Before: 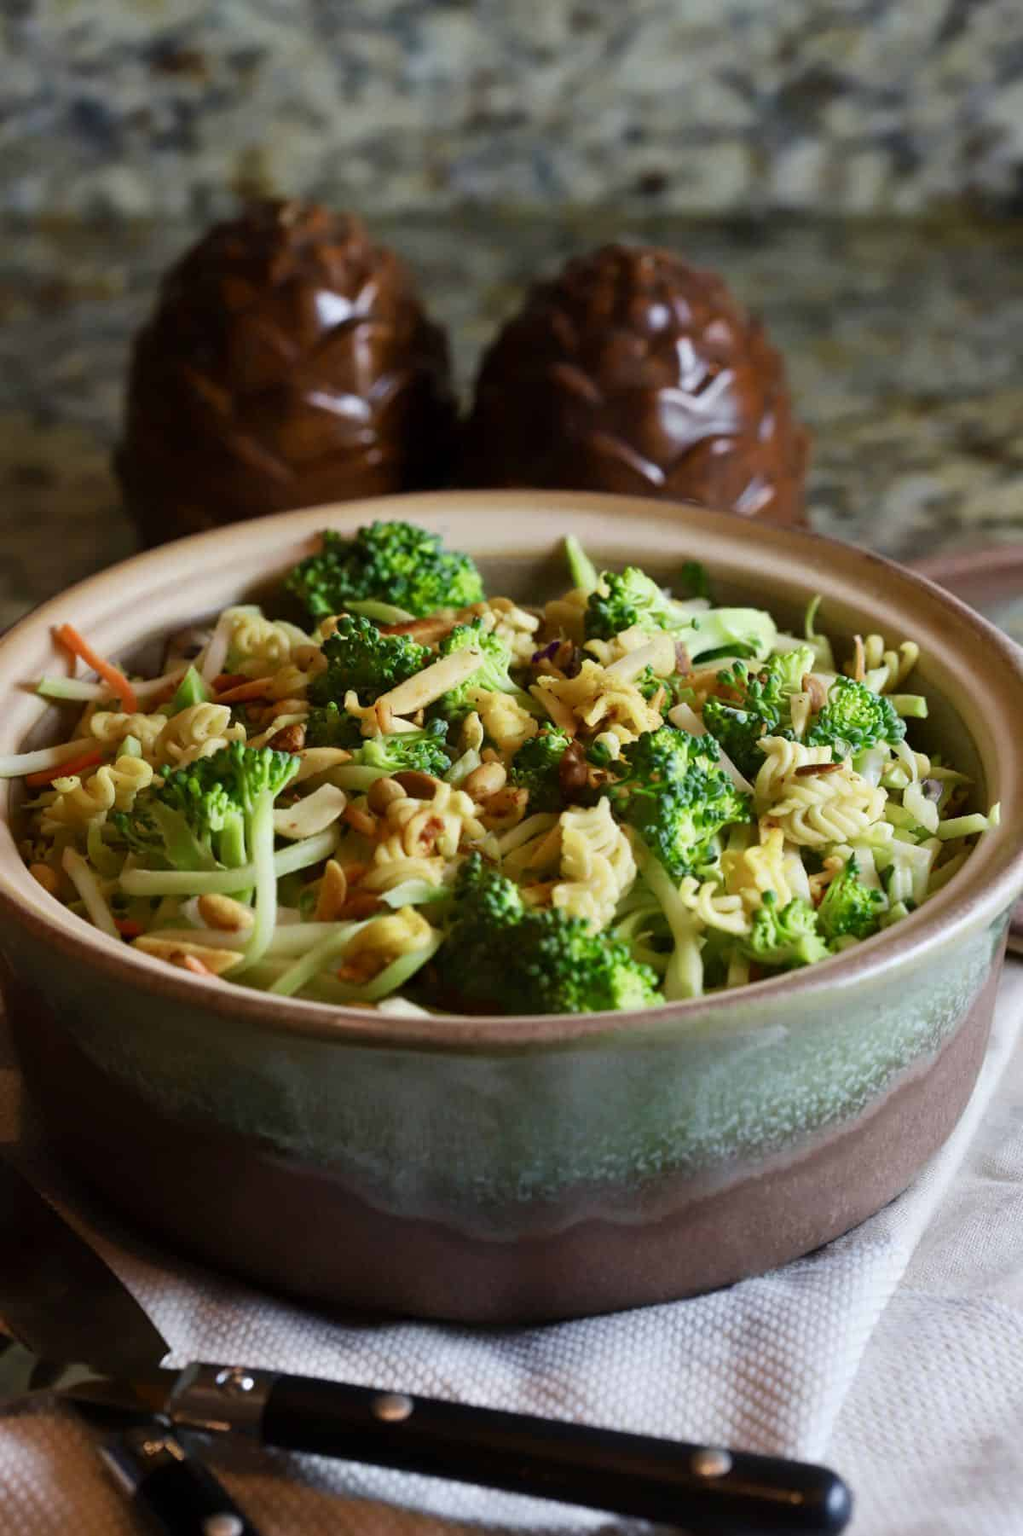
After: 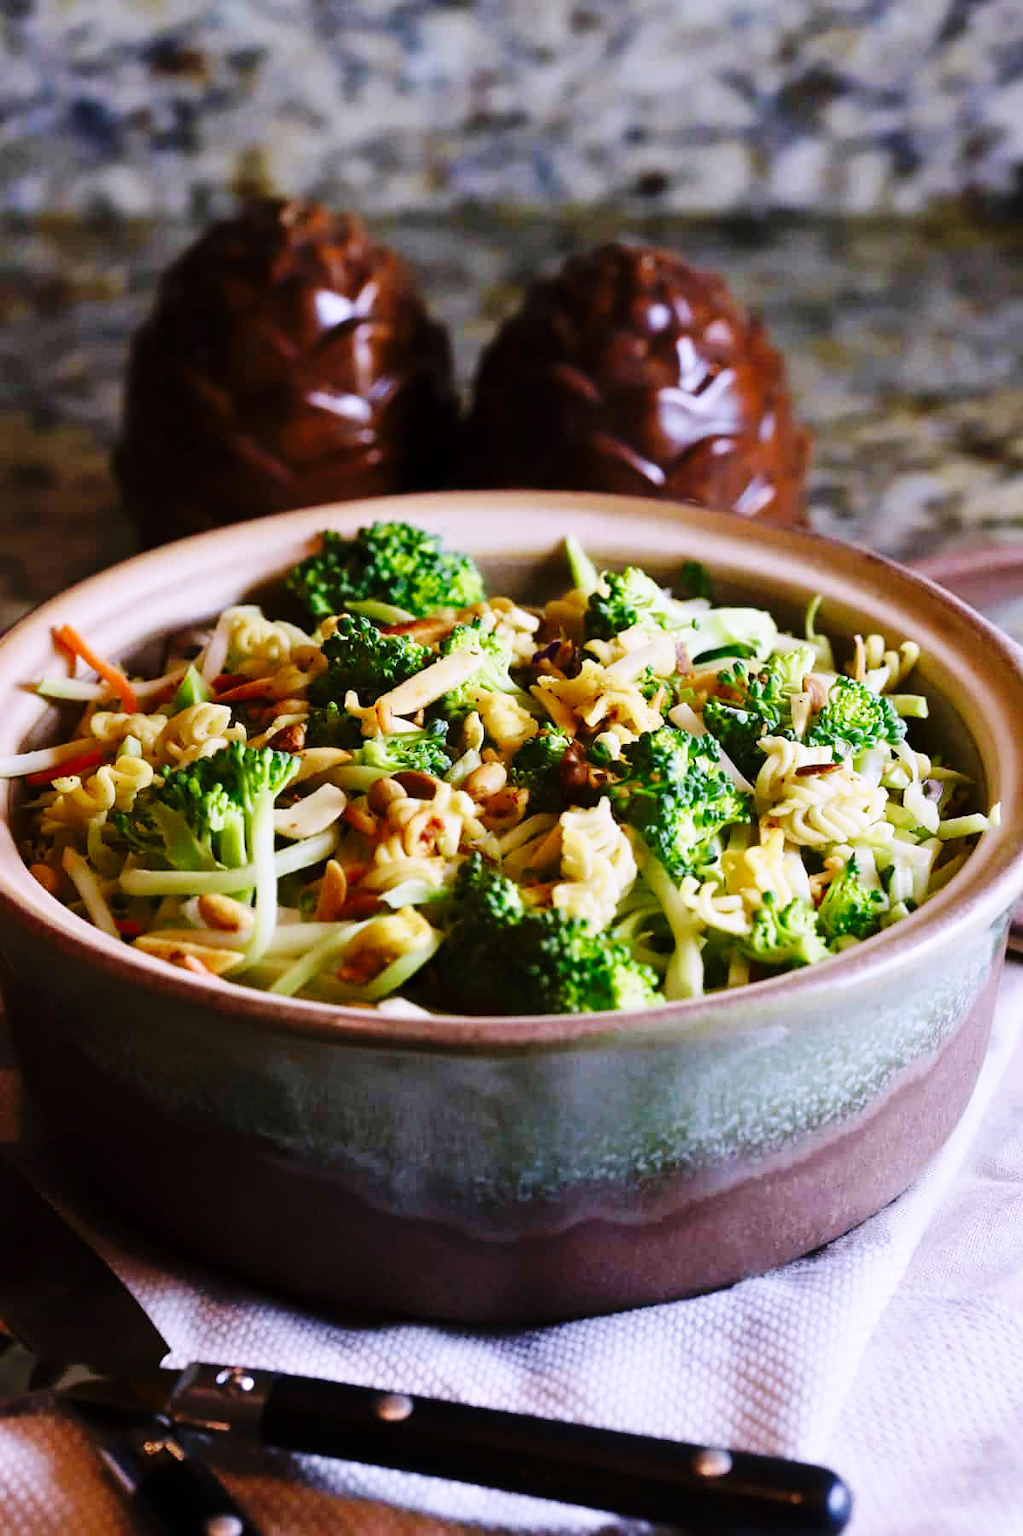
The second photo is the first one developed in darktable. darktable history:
sharpen: radius 0.969, amount 0.604
base curve: curves: ch0 [(0, 0) (0.036, 0.025) (0.121, 0.166) (0.206, 0.329) (0.605, 0.79) (1, 1)], preserve colors none
white balance: red 1.042, blue 1.17
